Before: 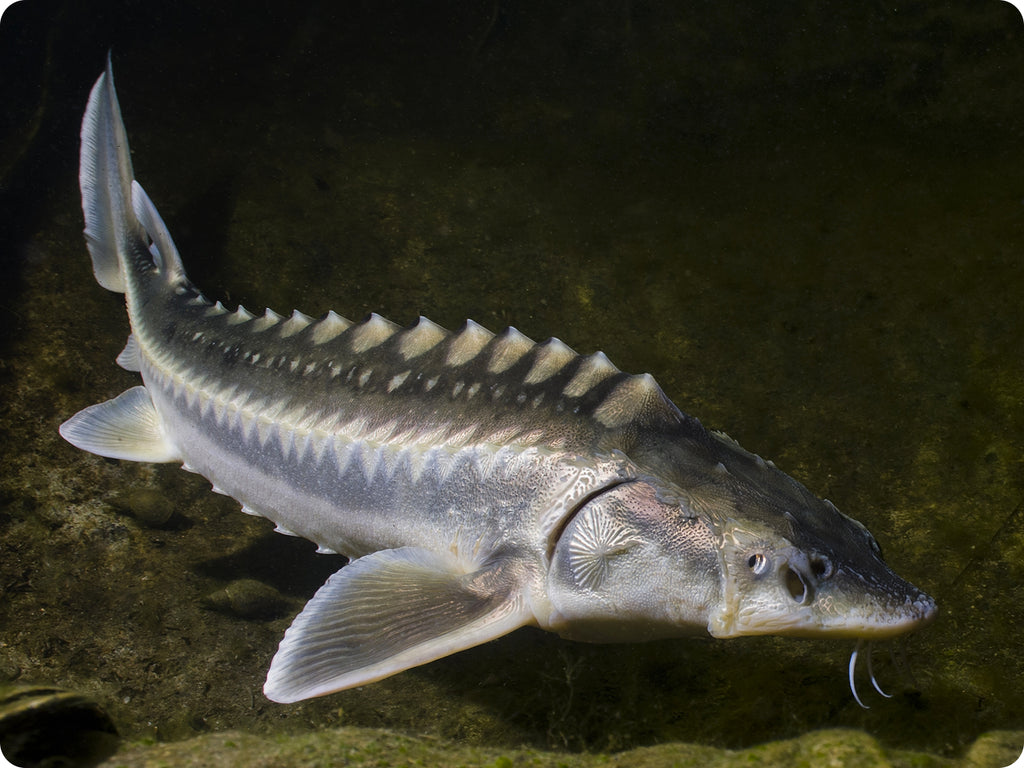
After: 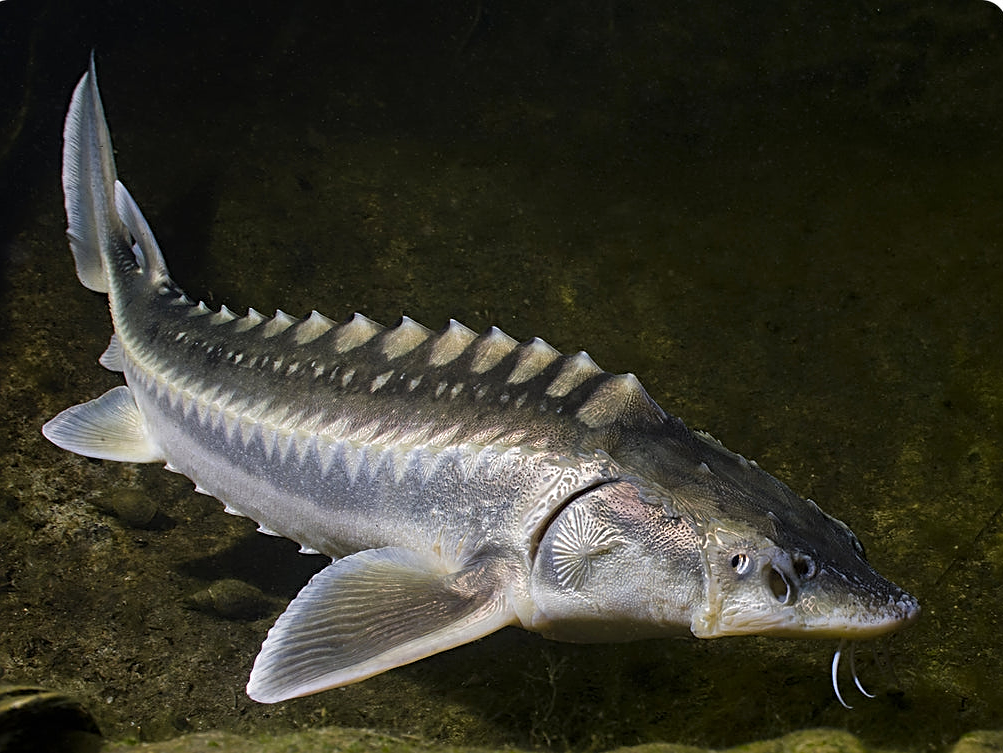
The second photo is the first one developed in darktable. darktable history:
crop: left 1.697%, right 0.272%, bottom 1.913%
sharpen: radius 2.622, amount 0.687
